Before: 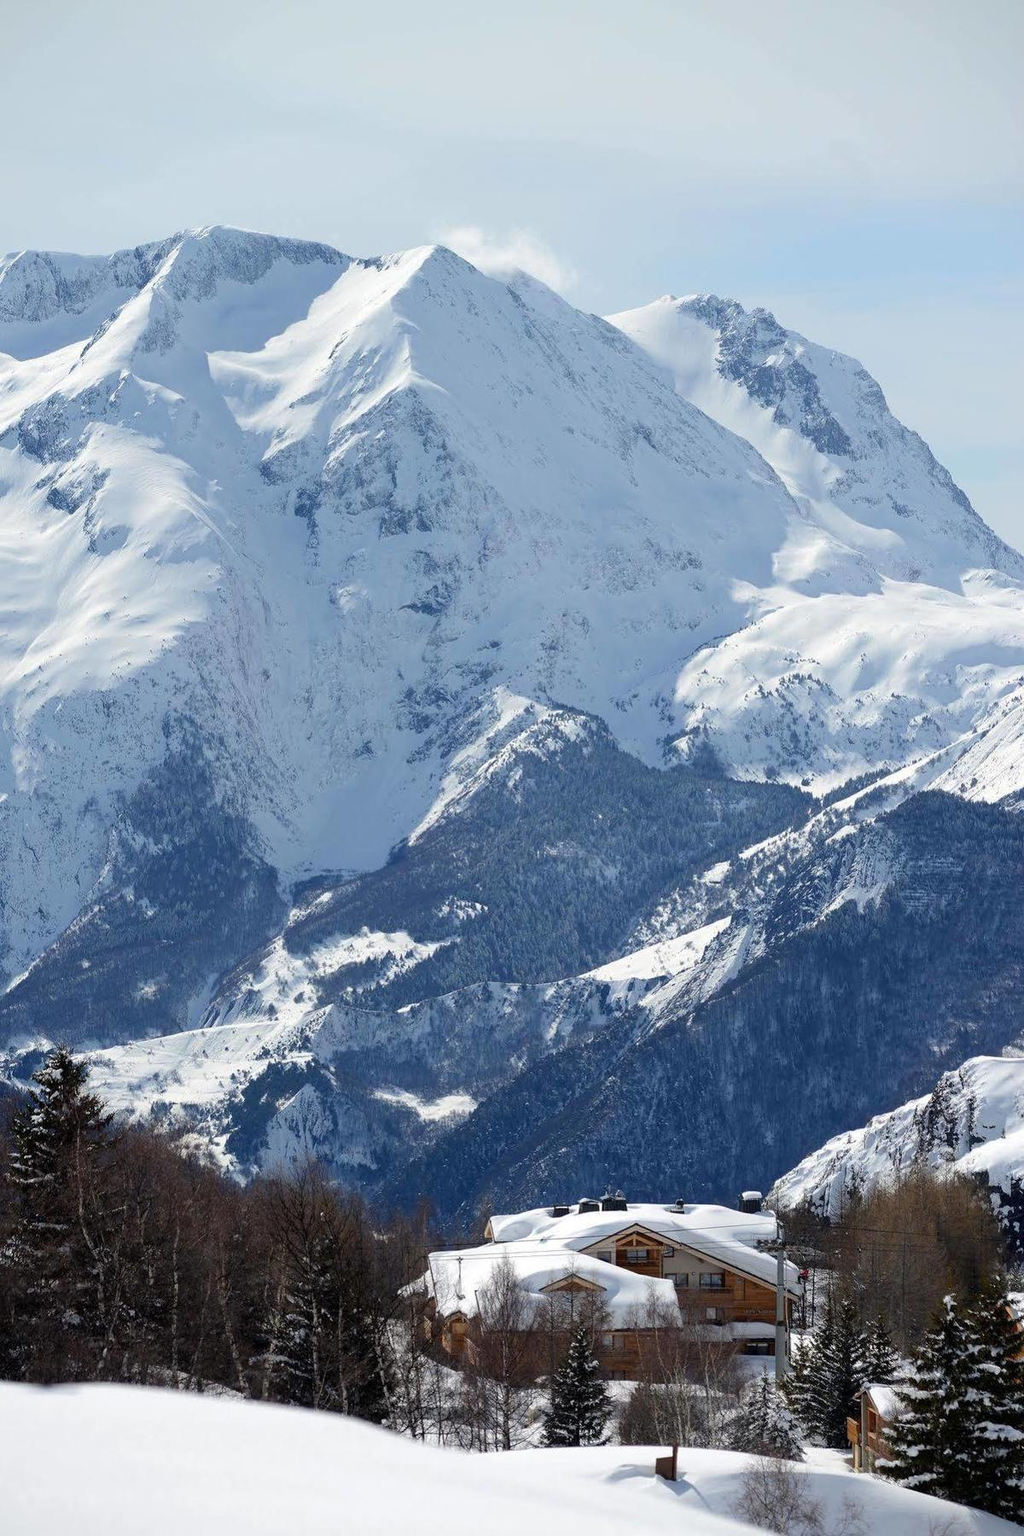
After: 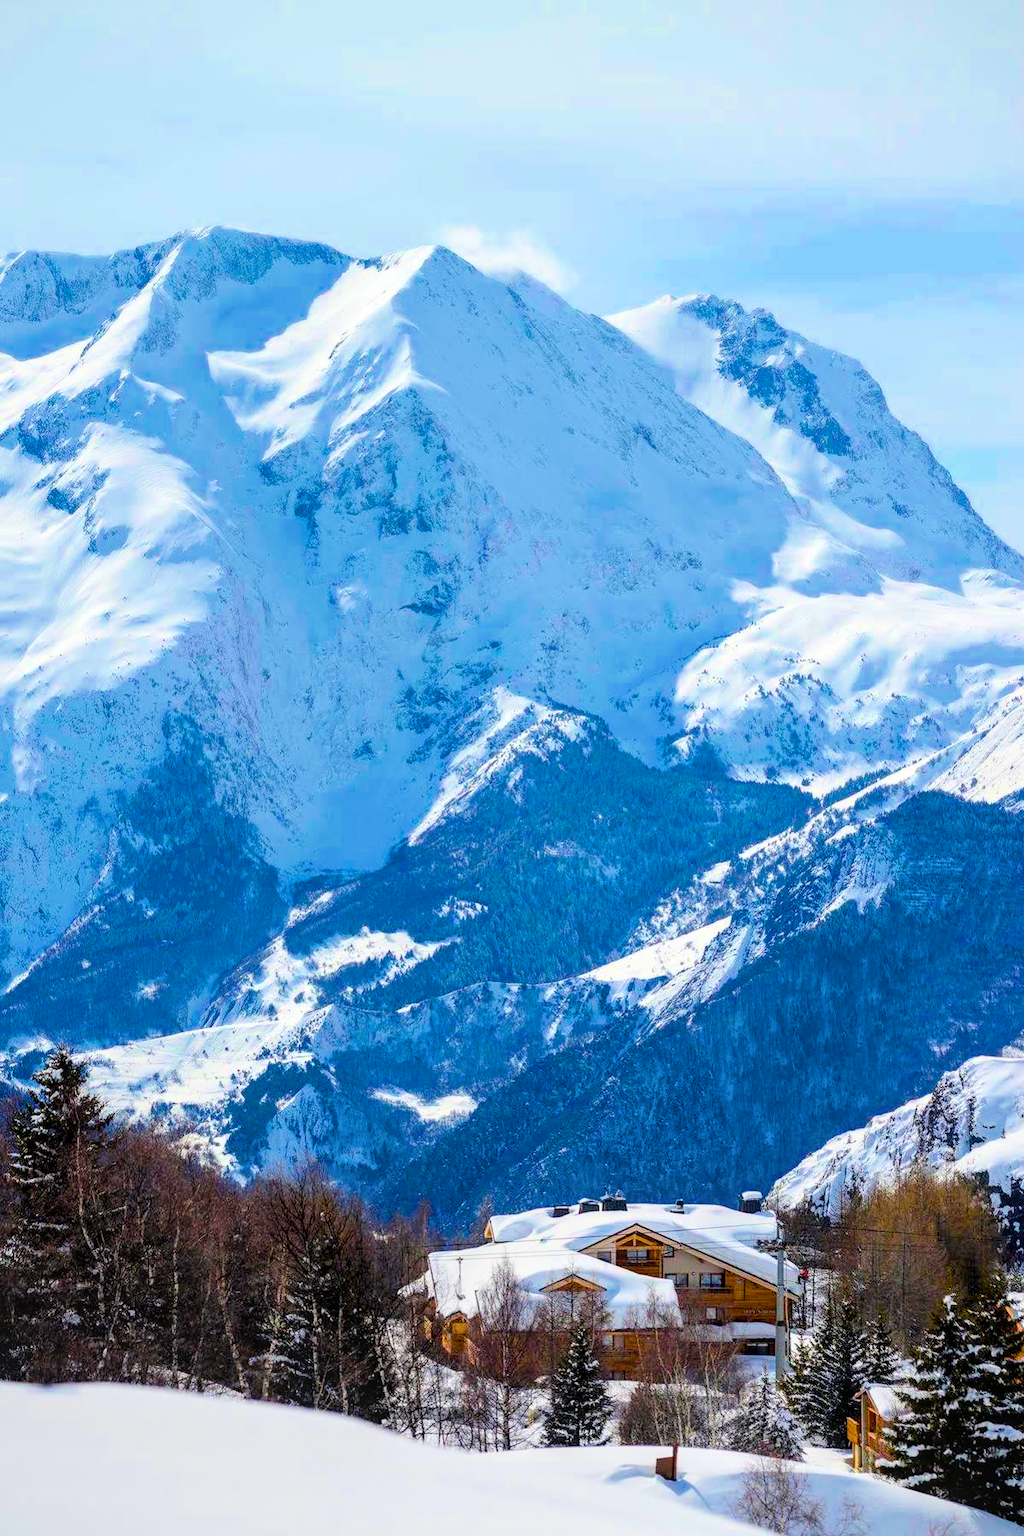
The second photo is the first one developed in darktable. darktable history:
filmic rgb: black relative exposure -7.65 EV, white relative exposure 4.56 EV, hardness 3.61, color science v6 (2022)
local contrast: on, module defaults
tone equalizer: on, module defaults
color balance rgb: linear chroma grading › global chroma 25%, perceptual saturation grading › global saturation 40%, perceptual brilliance grading › global brilliance 30%, global vibrance 40%
